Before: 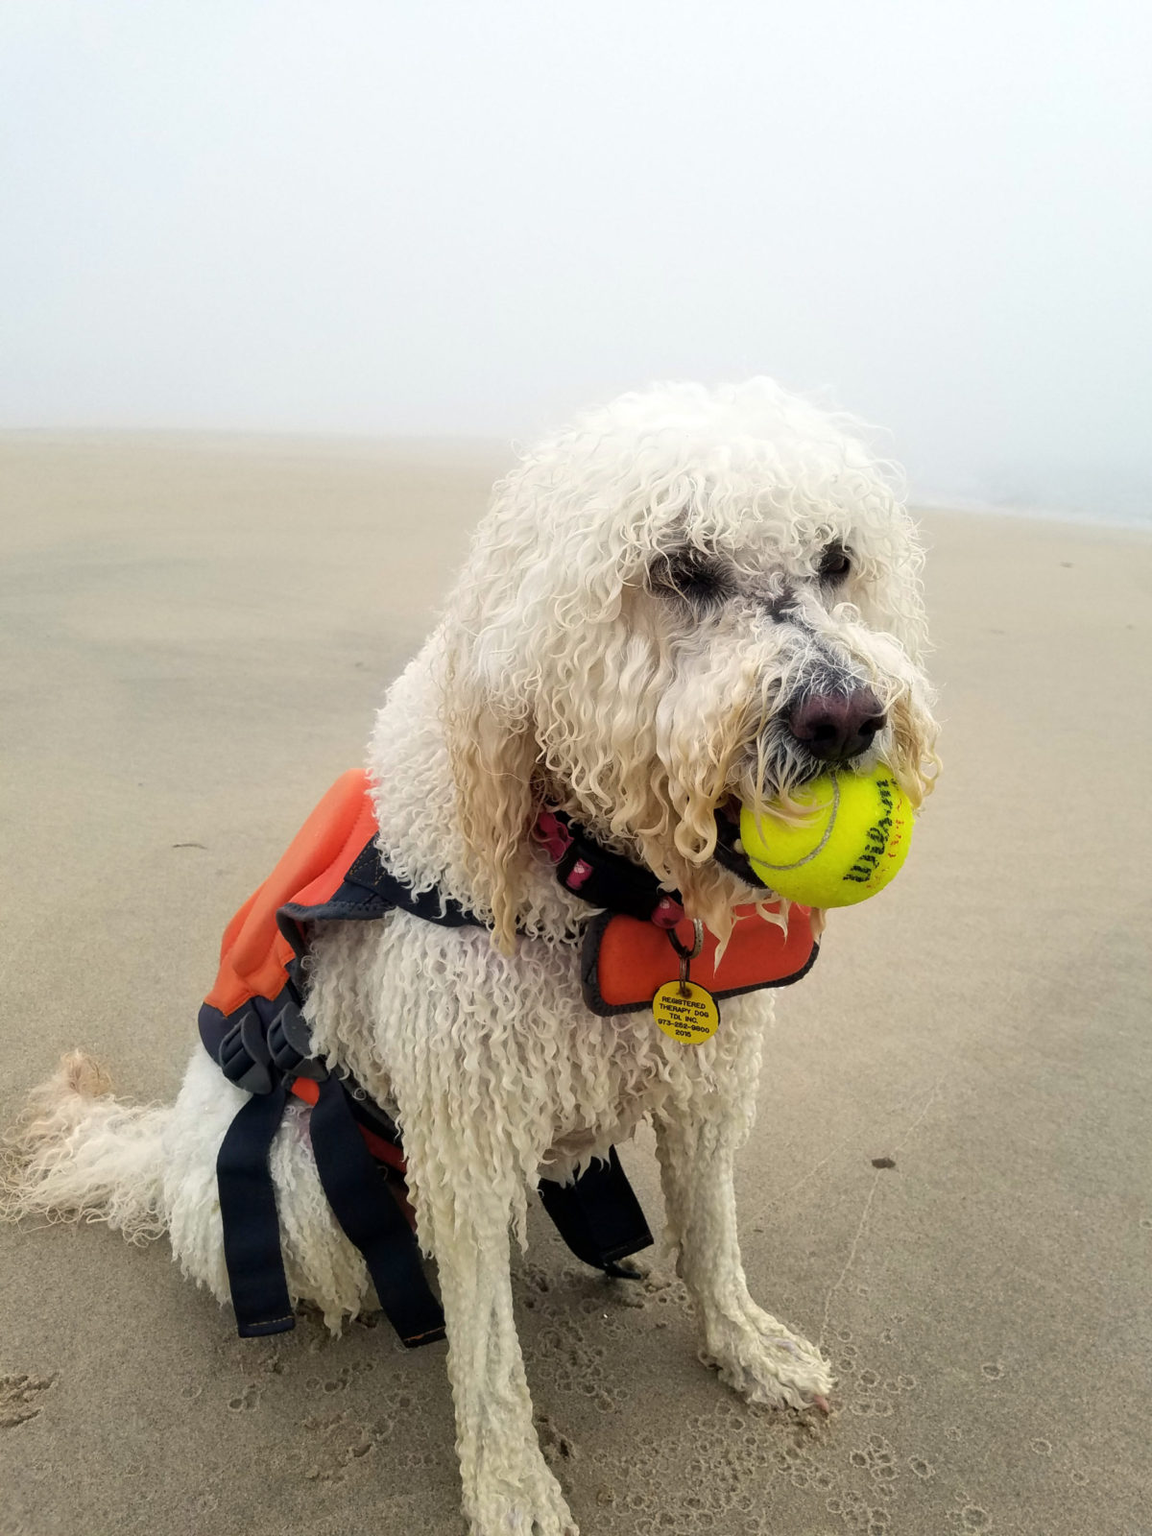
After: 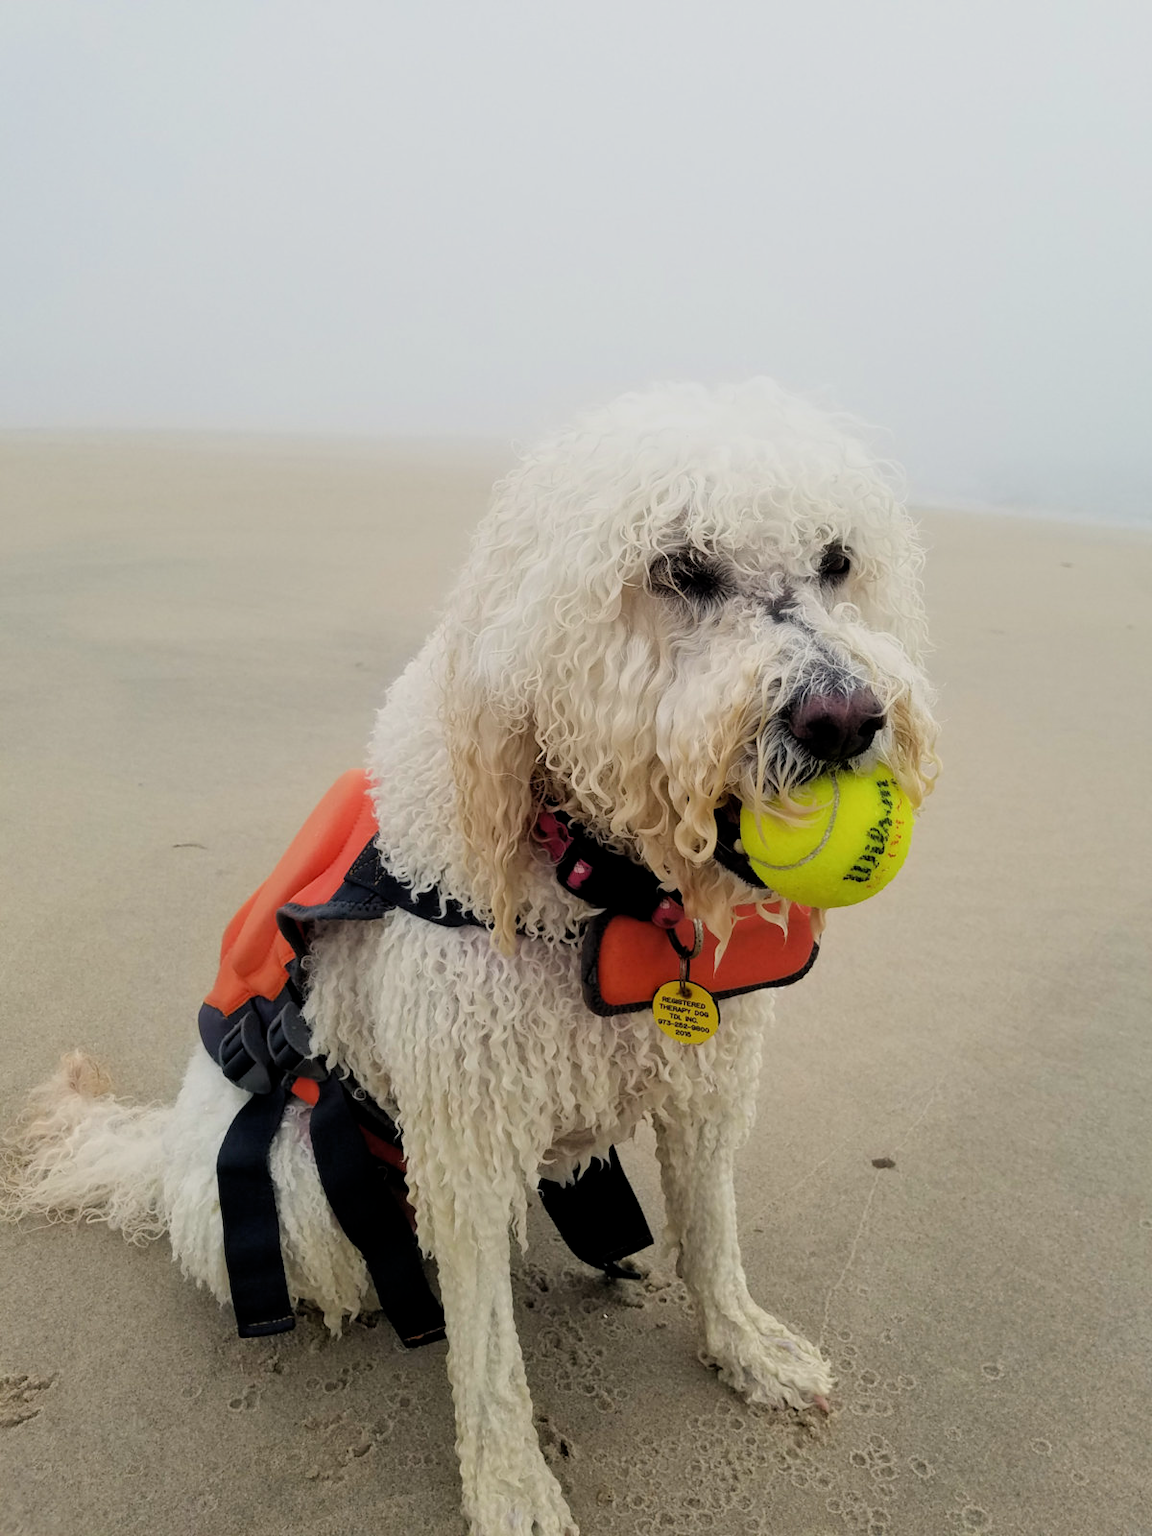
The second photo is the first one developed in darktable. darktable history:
filmic rgb: middle gray luminance 18.25%, black relative exposure -9.03 EV, white relative exposure 3.71 EV, target black luminance 0%, hardness 4.82, latitude 68.16%, contrast 0.948, highlights saturation mix 20.5%, shadows ↔ highlights balance 21.85%
